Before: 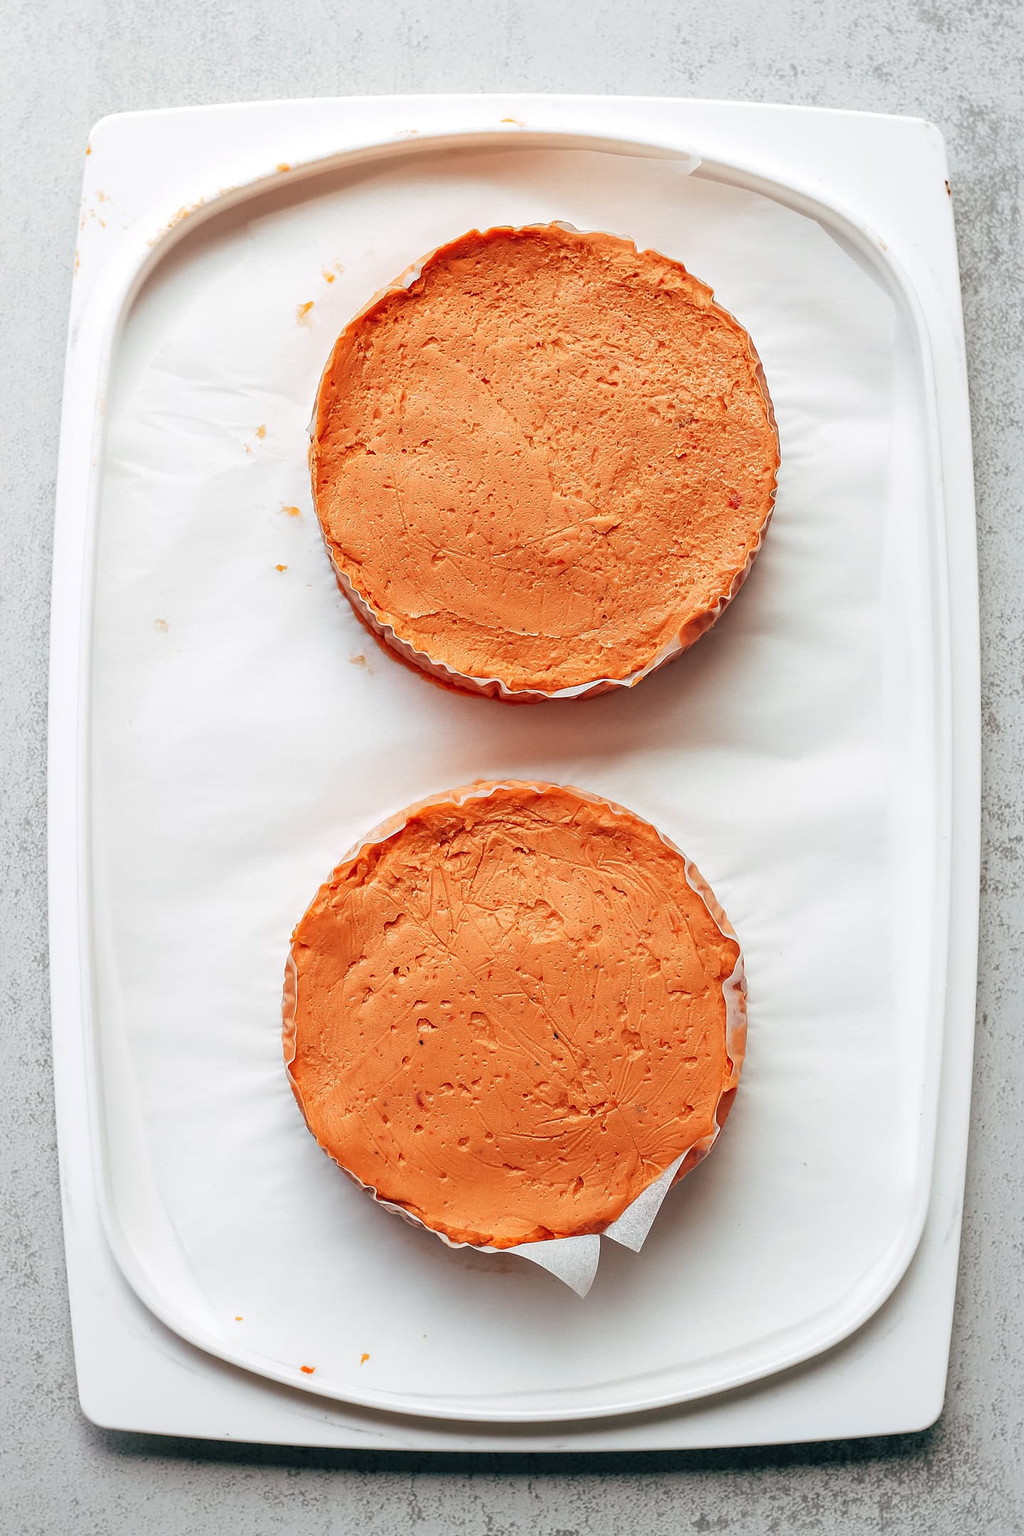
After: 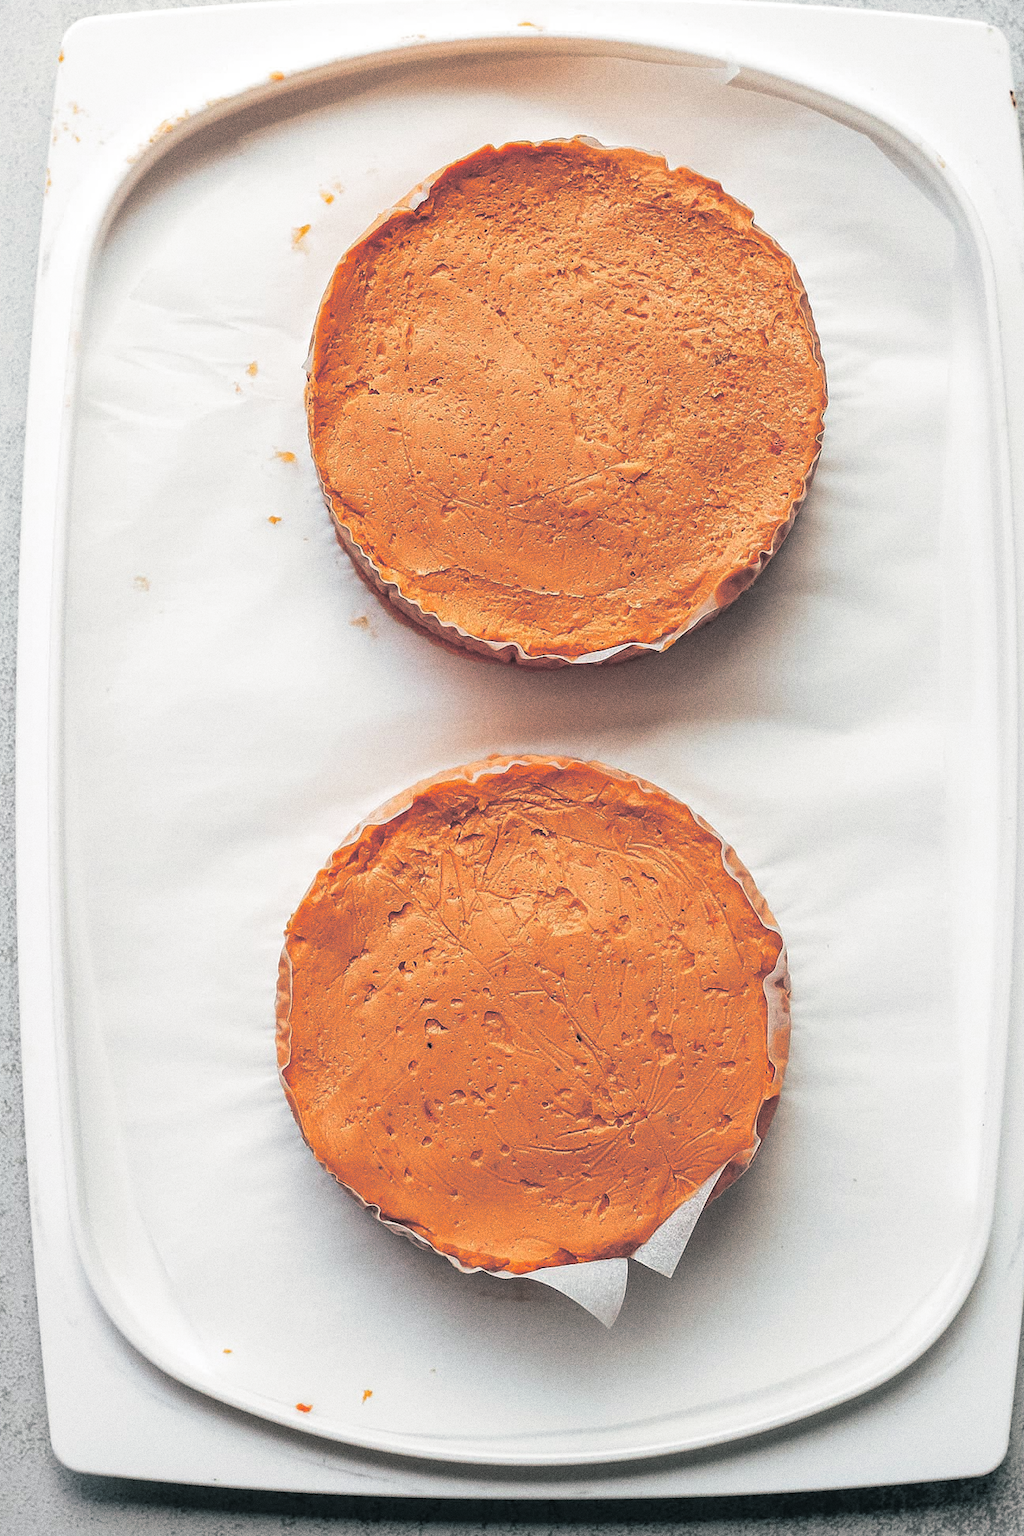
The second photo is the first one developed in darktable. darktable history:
color balance rgb: global vibrance 0.5%
grain: coarseness 0.09 ISO, strength 40%
split-toning: shadows › hue 201.6°, shadows › saturation 0.16, highlights › hue 50.4°, highlights › saturation 0.2, balance -49.9
crop: left 3.305%, top 6.436%, right 6.389%, bottom 3.258%
